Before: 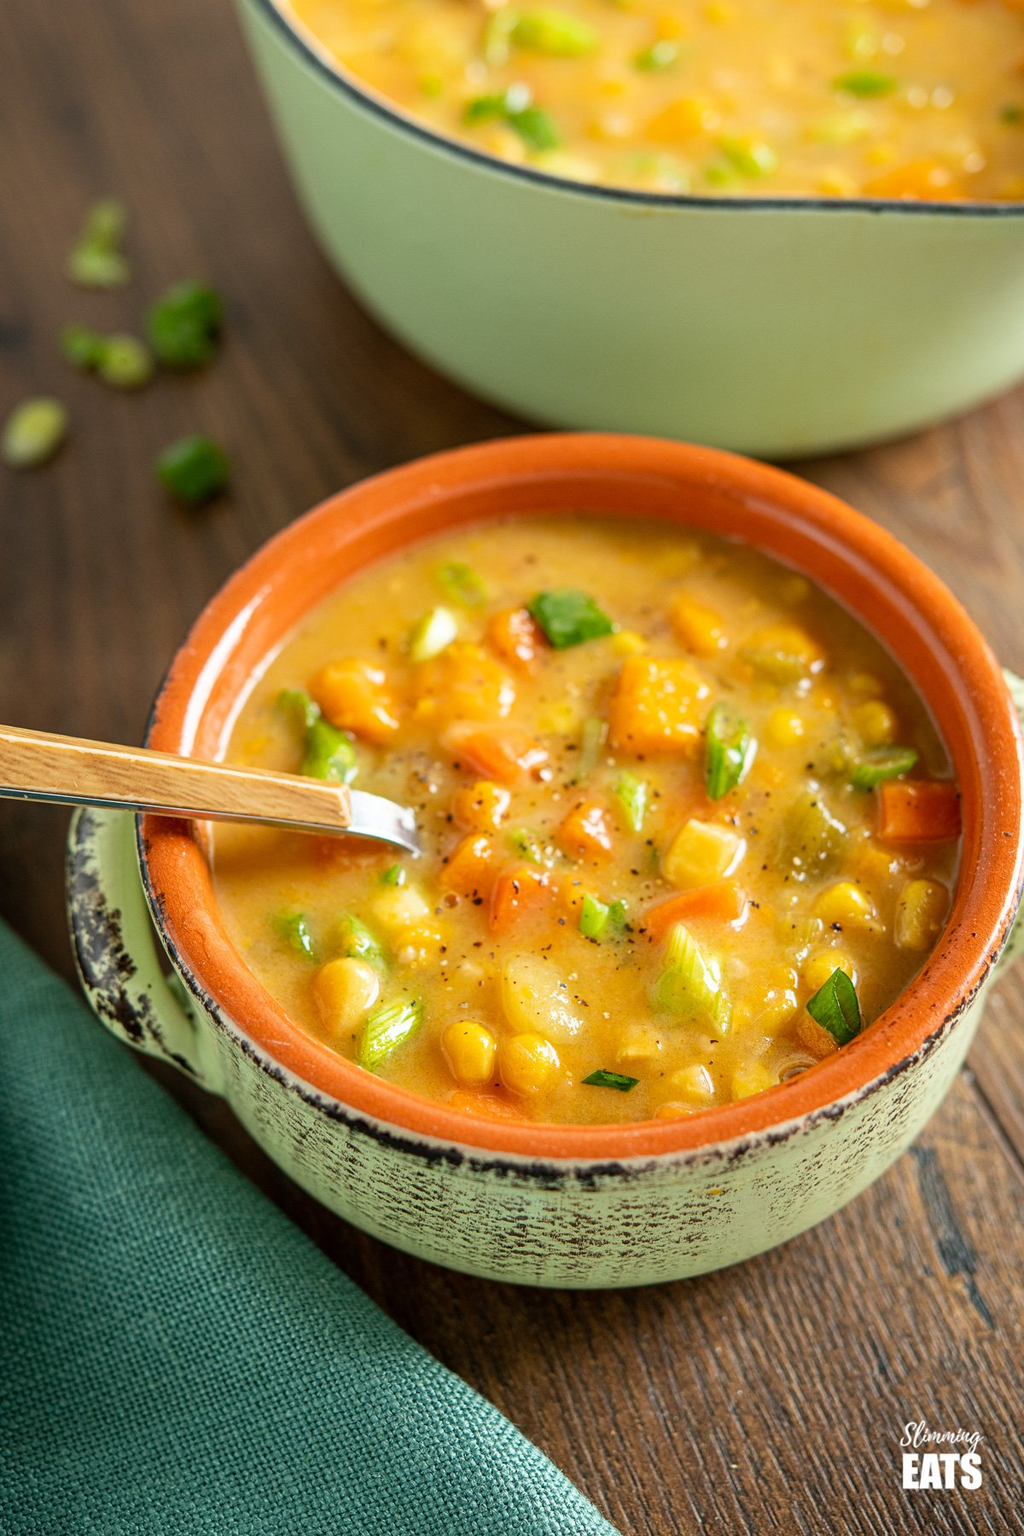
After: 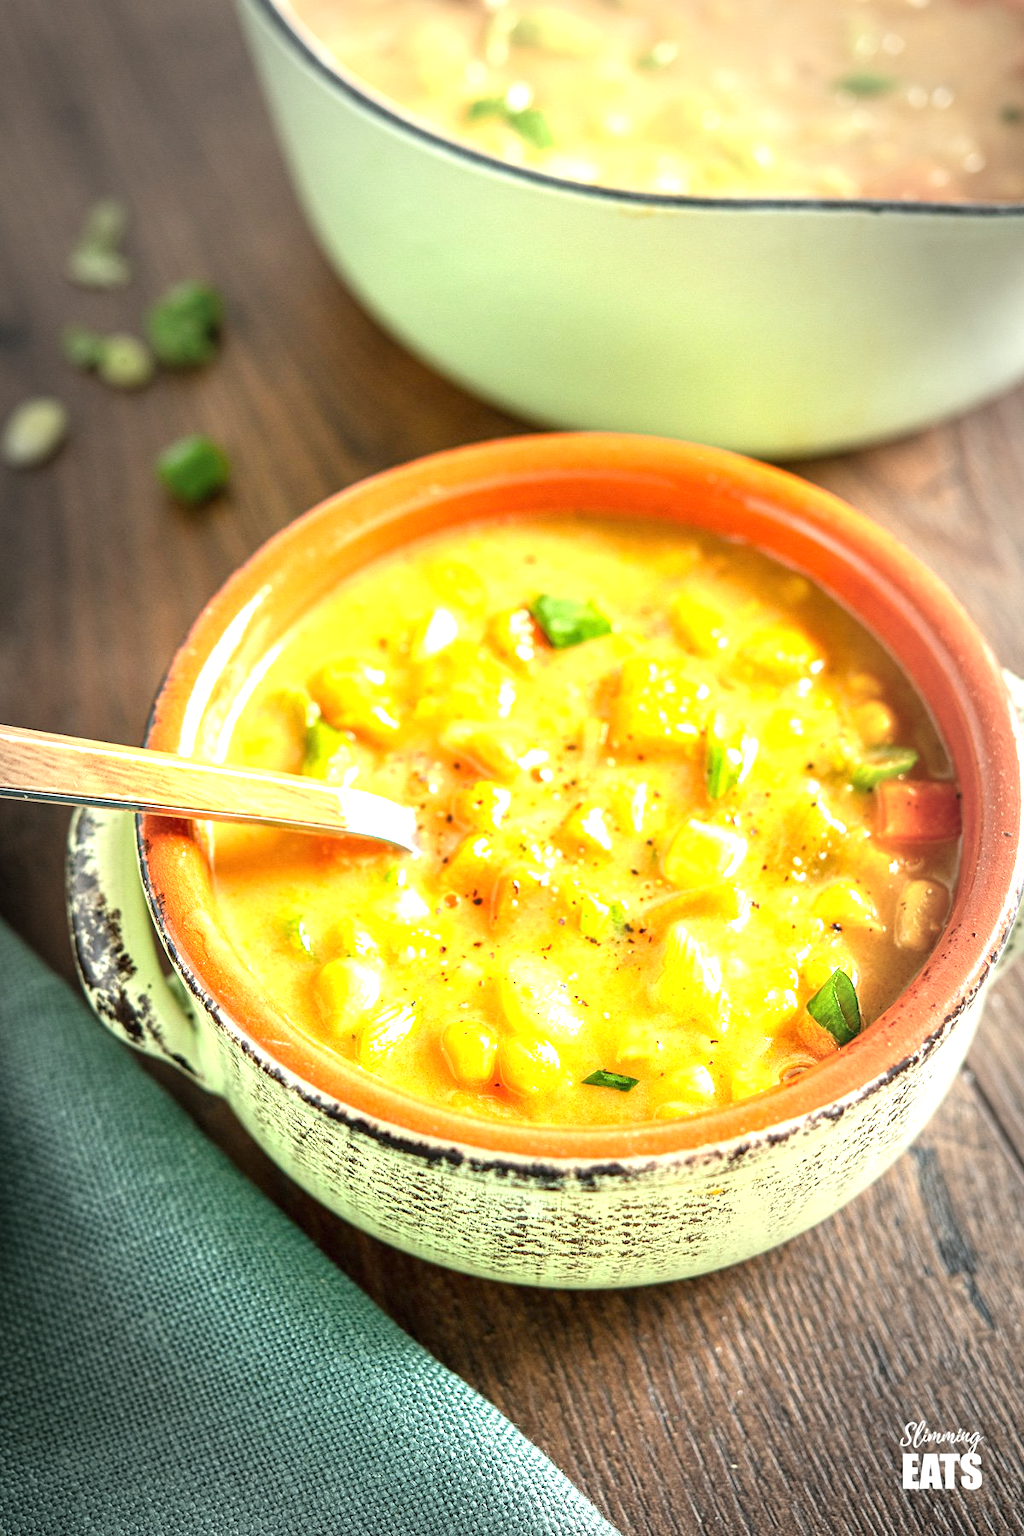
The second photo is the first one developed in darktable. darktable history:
vignetting: fall-off start 66.34%, fall-off radius 39.57%, automatic ratio true, width/height ratio 0.67
exposure: black level correction 0, exposure 1.494 EV, compensate highlight preservation false
